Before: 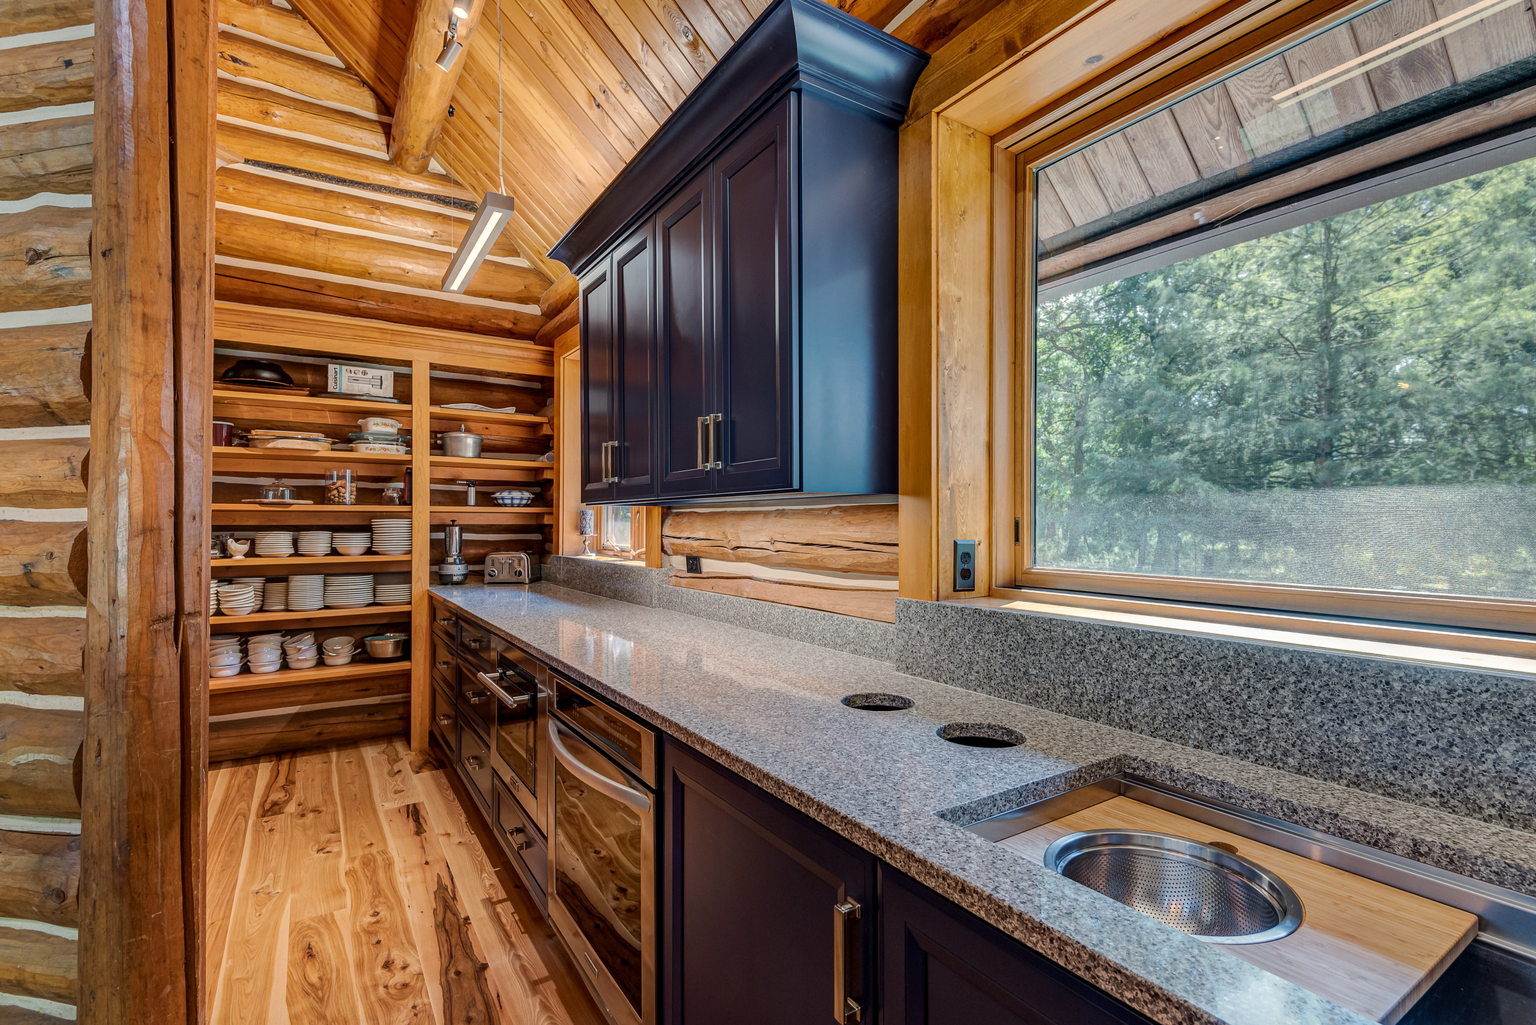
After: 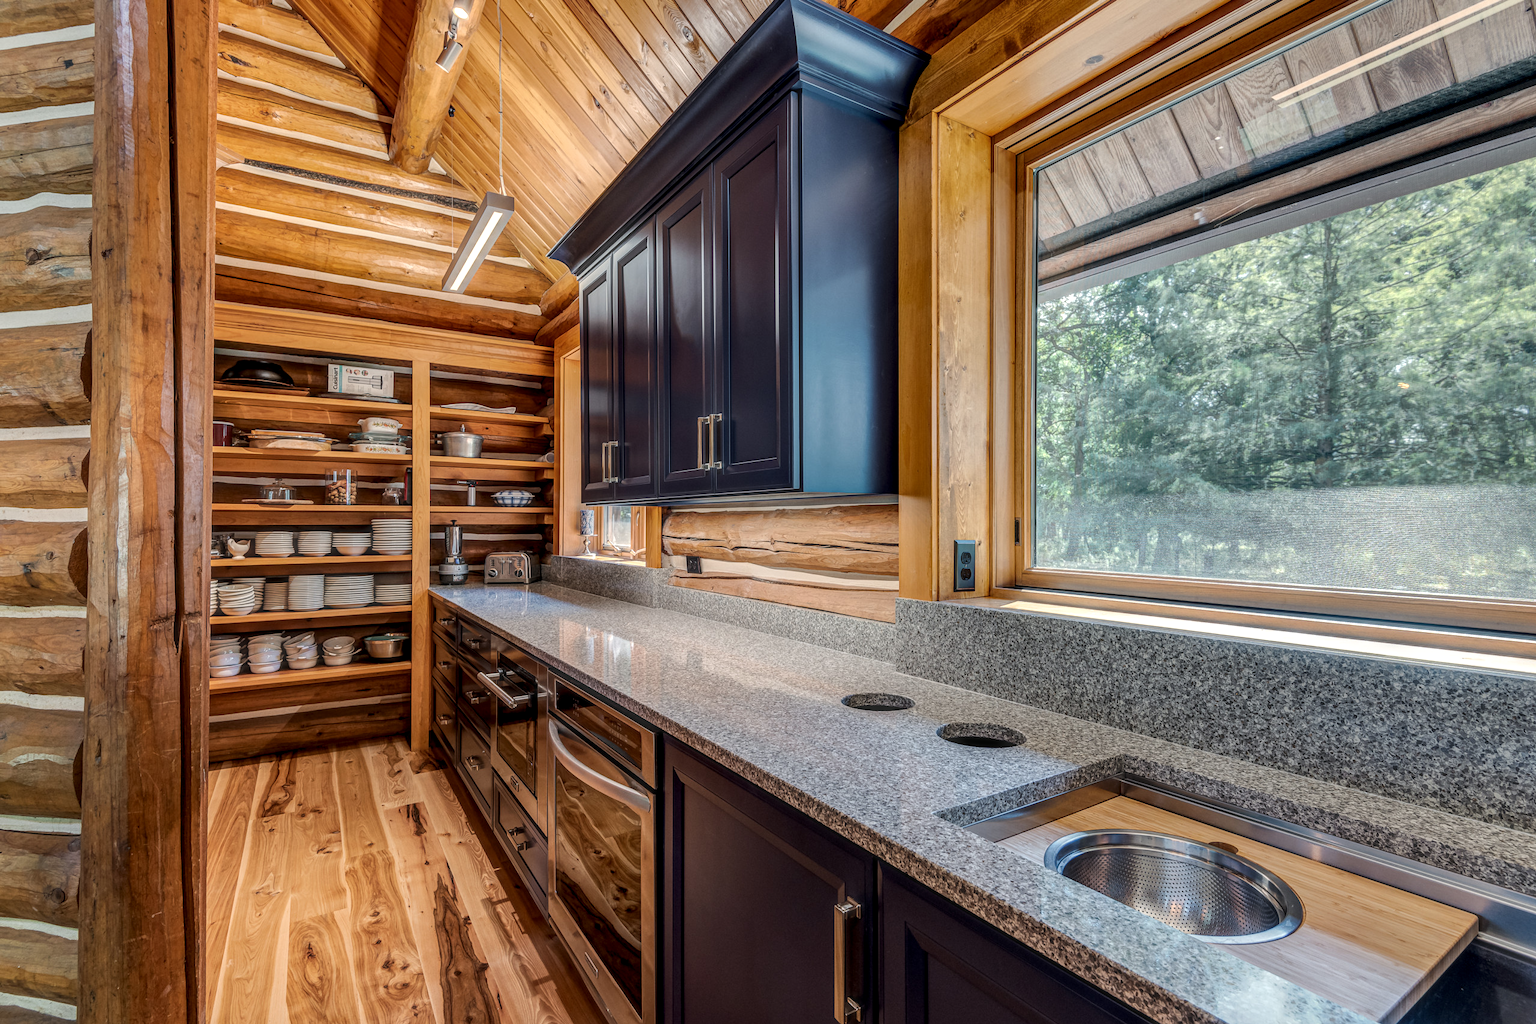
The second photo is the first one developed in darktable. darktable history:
local contrast: detail 130%
haze removal: strength -0.105, adaptive false
